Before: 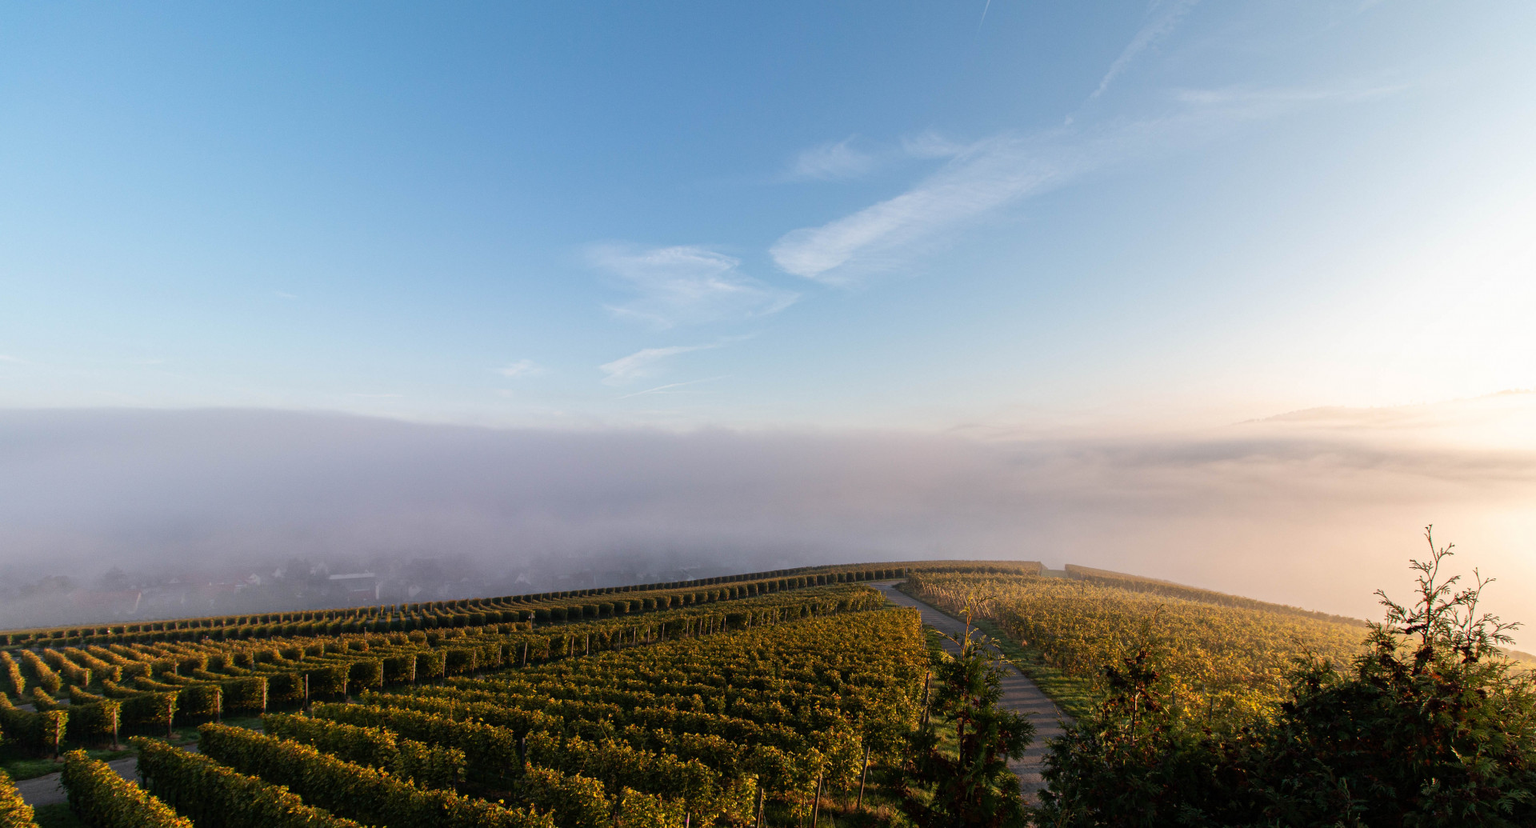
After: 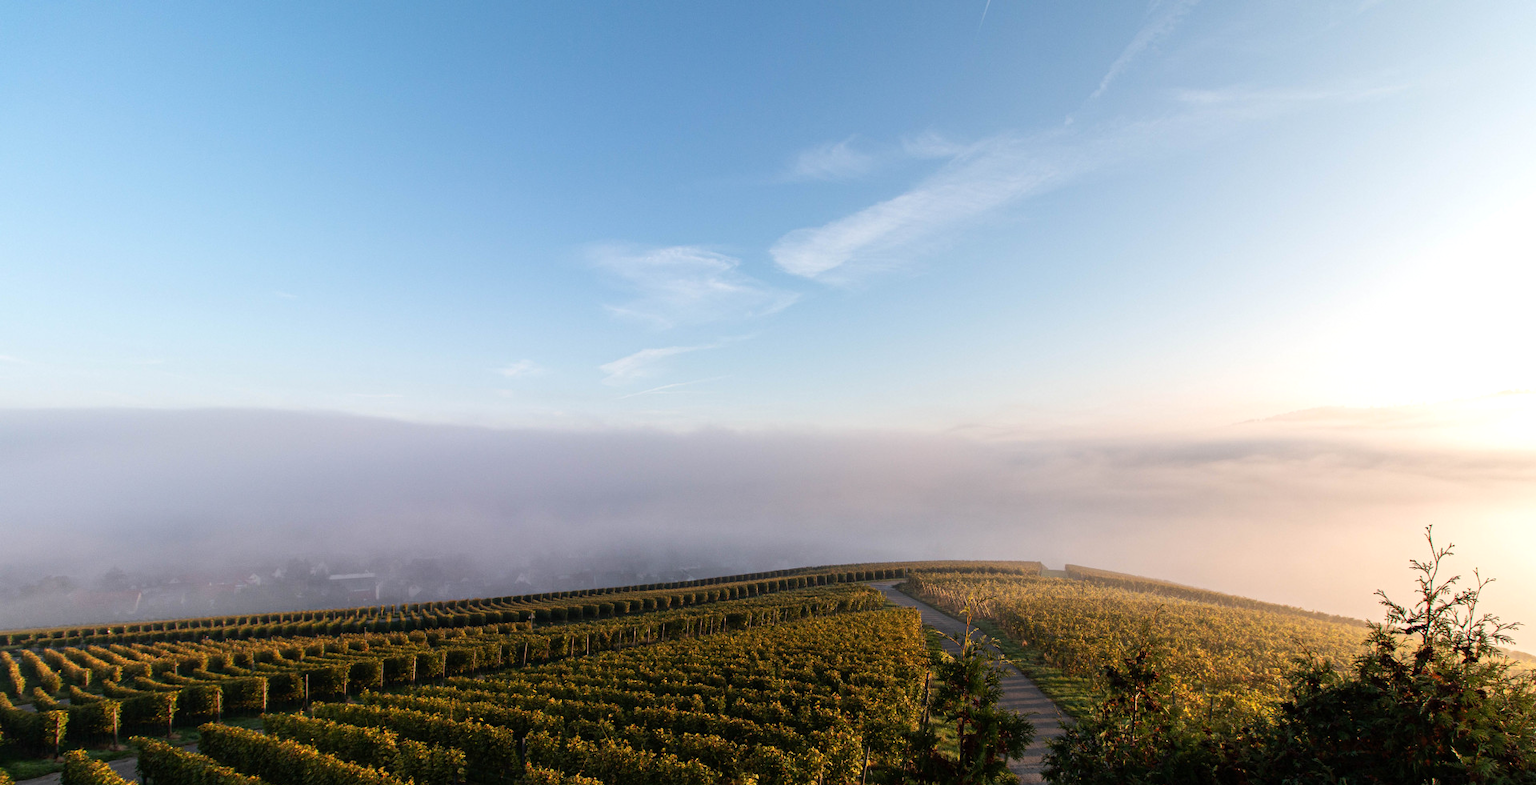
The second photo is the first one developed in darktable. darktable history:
crop and rotate: top 0%, bottom 5.097%
shadows and highlights: shadows -12.5, white point adjustment 4, highlights 28.33
